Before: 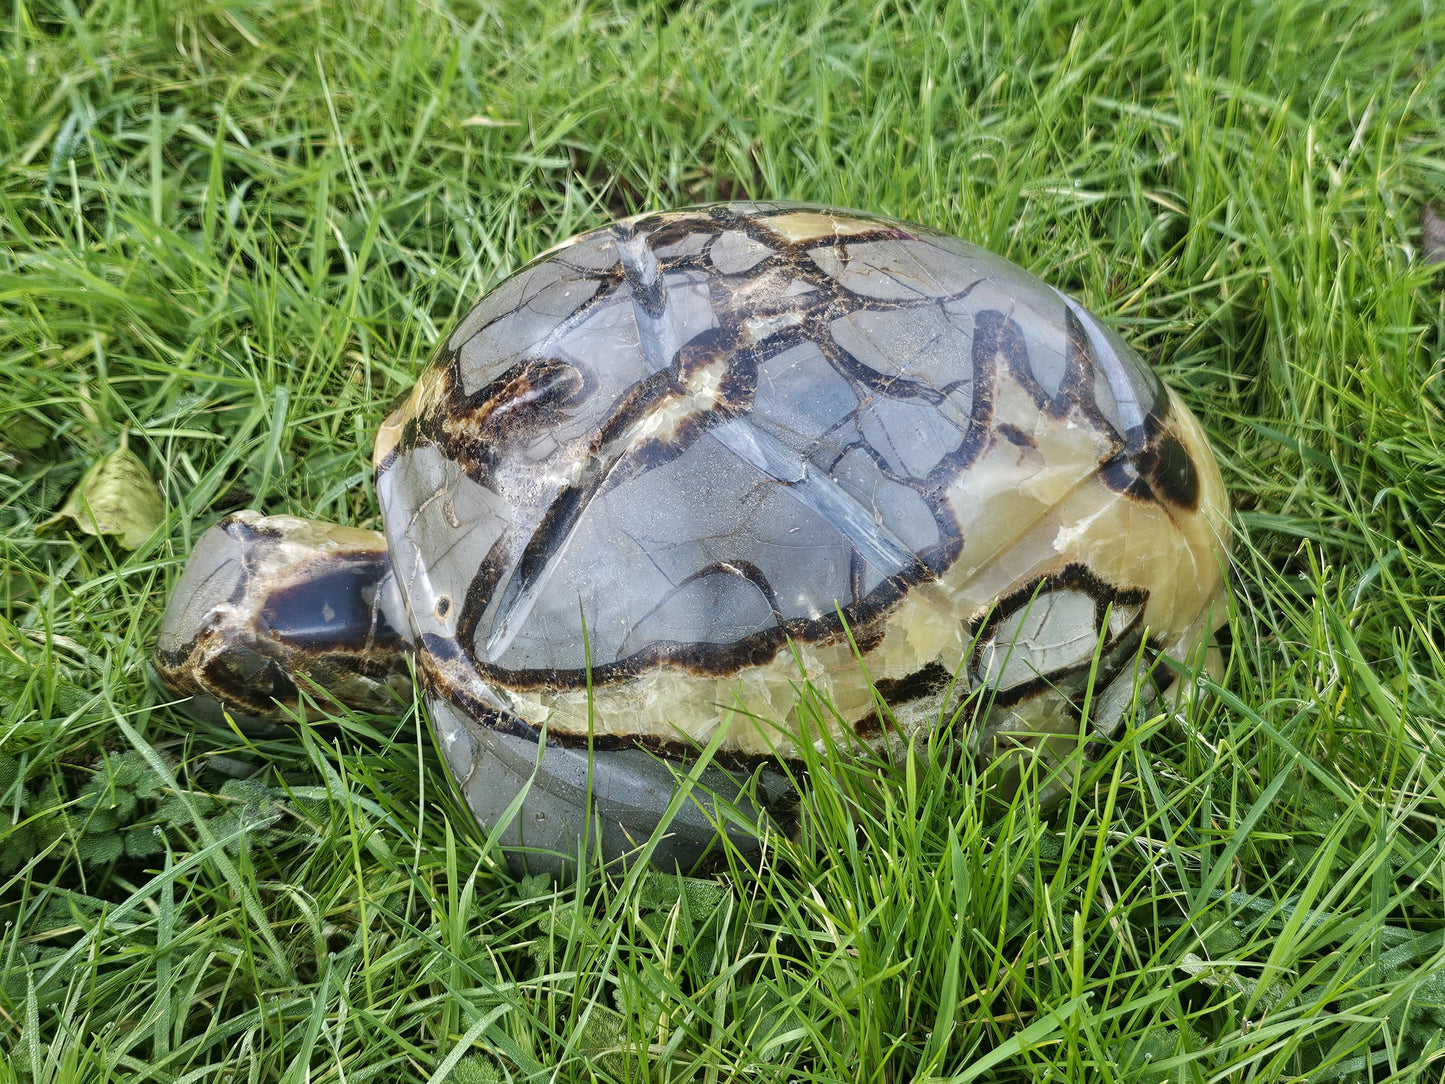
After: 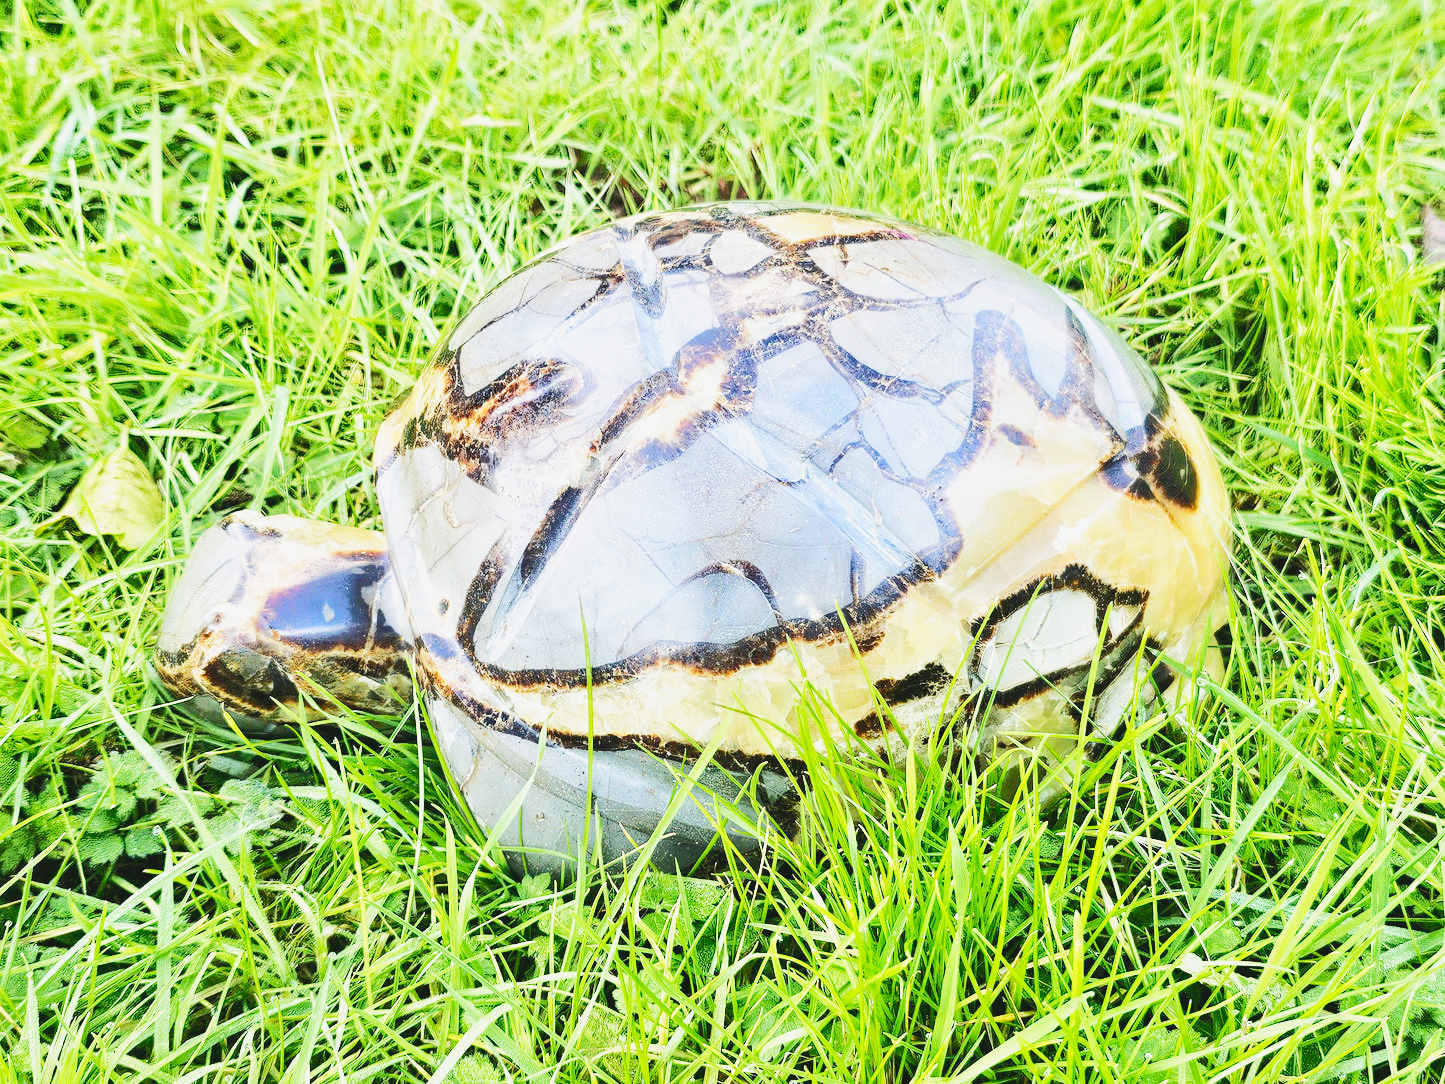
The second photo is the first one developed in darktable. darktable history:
local contrast: mode bilateral grid, contrast 99, coarseness 99, detail 108%, midtone range 0.2
tone equalizer: -7 EV 0.153 EV, -6 EV 0.572 EV, -5 EV 1.17 EV, -4 EV 1.33 EV, -3 EV 1.12 EV, -2 EV 0.6 EV, -1 EV 0.159 EV, smoothing diameter 24.82%, edges refinement/feathering 8.26, preserve details guided filter
tone curve: curves: ch0 [(0, 0) (0.003, 0.003) (0.011, 0.011) (0.025, 0.024) (0.044, 0.043) (0.069, 0.067) (0.1, 0.096) (0.136, 0.131) (0.177, 0.171) (0.224, 0.217) (0.277, 0.267) (0.335, 0.324) (0.399, 0.385) (0.468, 0.452) (0.543, 0.632) (0.623, 0.697) (0.709, 0.766) (0.801, 0.839) (0.898, 0.917) (1, 1)], color space Lab, independent channels, preserve colors none
base curve: curves: ch0 [(0, 0) (0.007, 0.004) (0.027, 0.03) (0.046, 0.07) (0.207, 0.54) (0.442, 0.872) (0.673, 0.972) (1, 1)], preserve colors none
contrast brightness saturation: contrast -0.099, brightness 0.049, saturation 0.08
